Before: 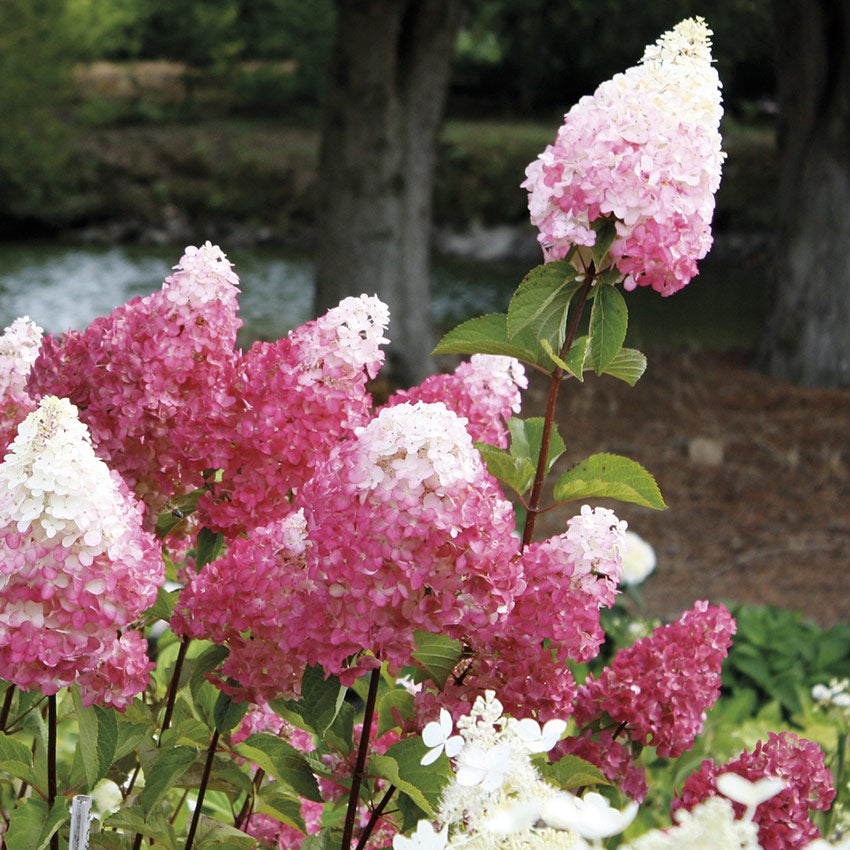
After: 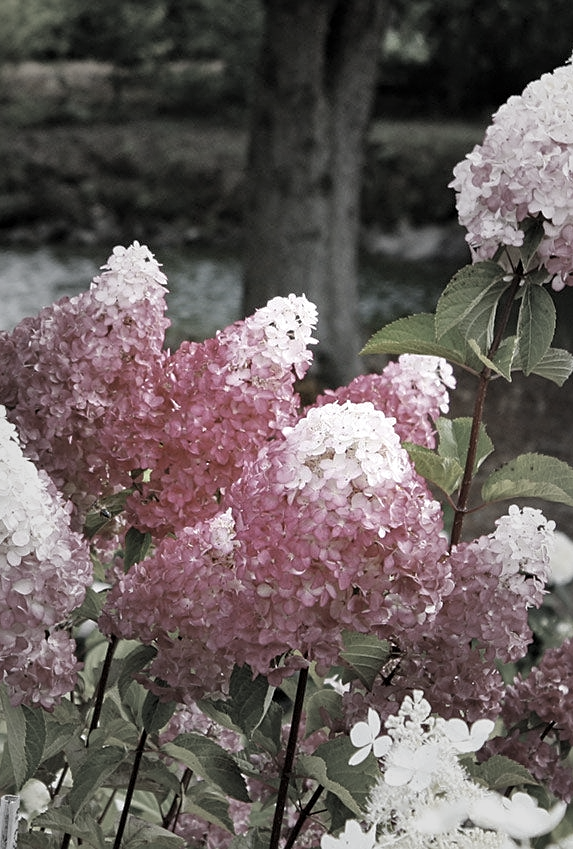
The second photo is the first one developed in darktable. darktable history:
crop and rotate: left 8.585%, right 23.929%
sharpen: amount 0.217
shadows and highlights: soften with gaussian
contrast equalizer: octaves 7, y [[0.502, 0.505, 0.512, 0.529, 0.564, 0.588], [0.5 ×6], [0.502, 0.505, 0.512, 0.529, 0.564, 0.588], [0, 0.001, 0.001, 0.004, 0.008, 0.011], [0, 0.001, 0.001, 0.004, 0.008, 0.011]]
vignetting: fall-off start 30.39%, fall-off radius 33.69%, brightness -0.268
color correction: highlights b* -0.008, saturation 0.524
